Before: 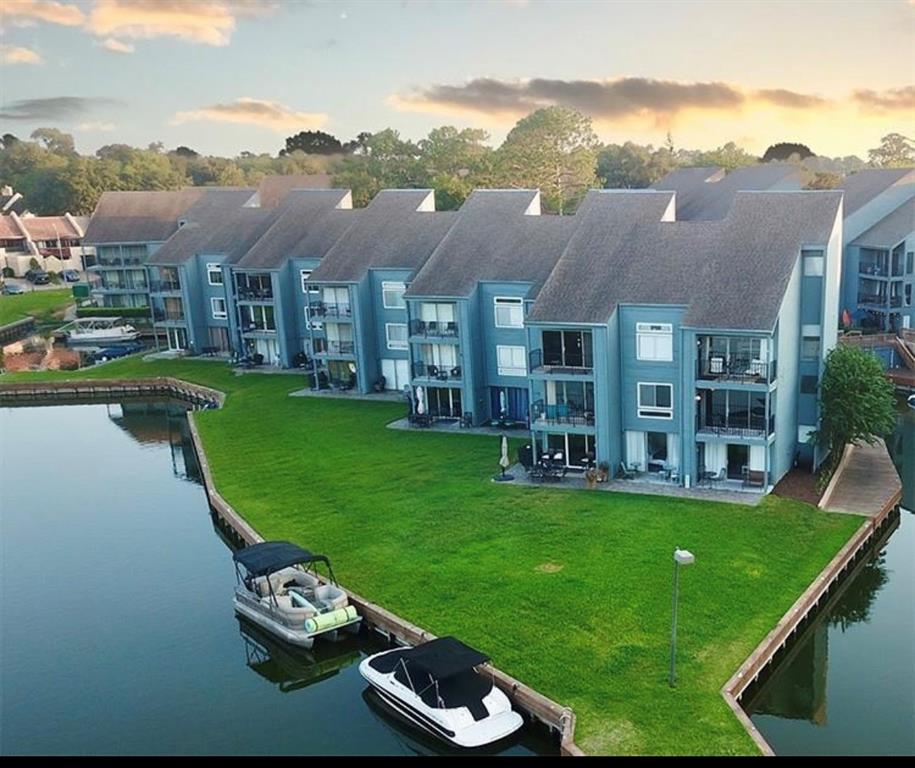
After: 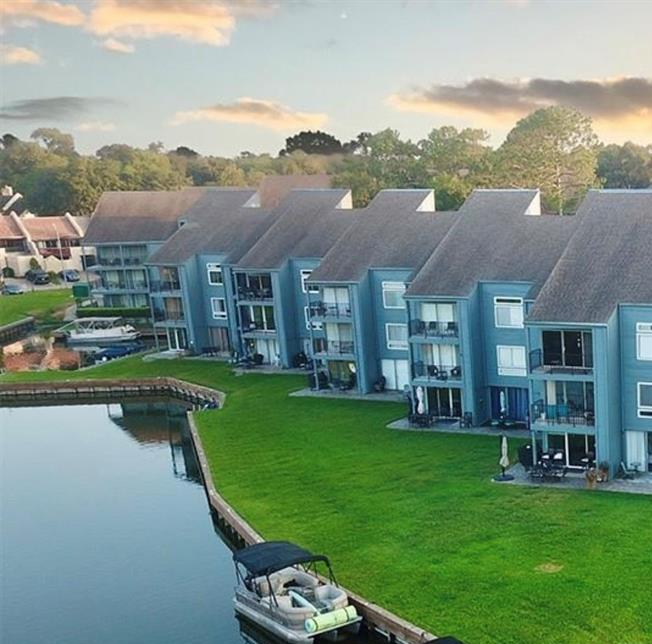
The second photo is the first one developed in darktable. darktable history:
crop: right 28.67%, bottom 16.115%
